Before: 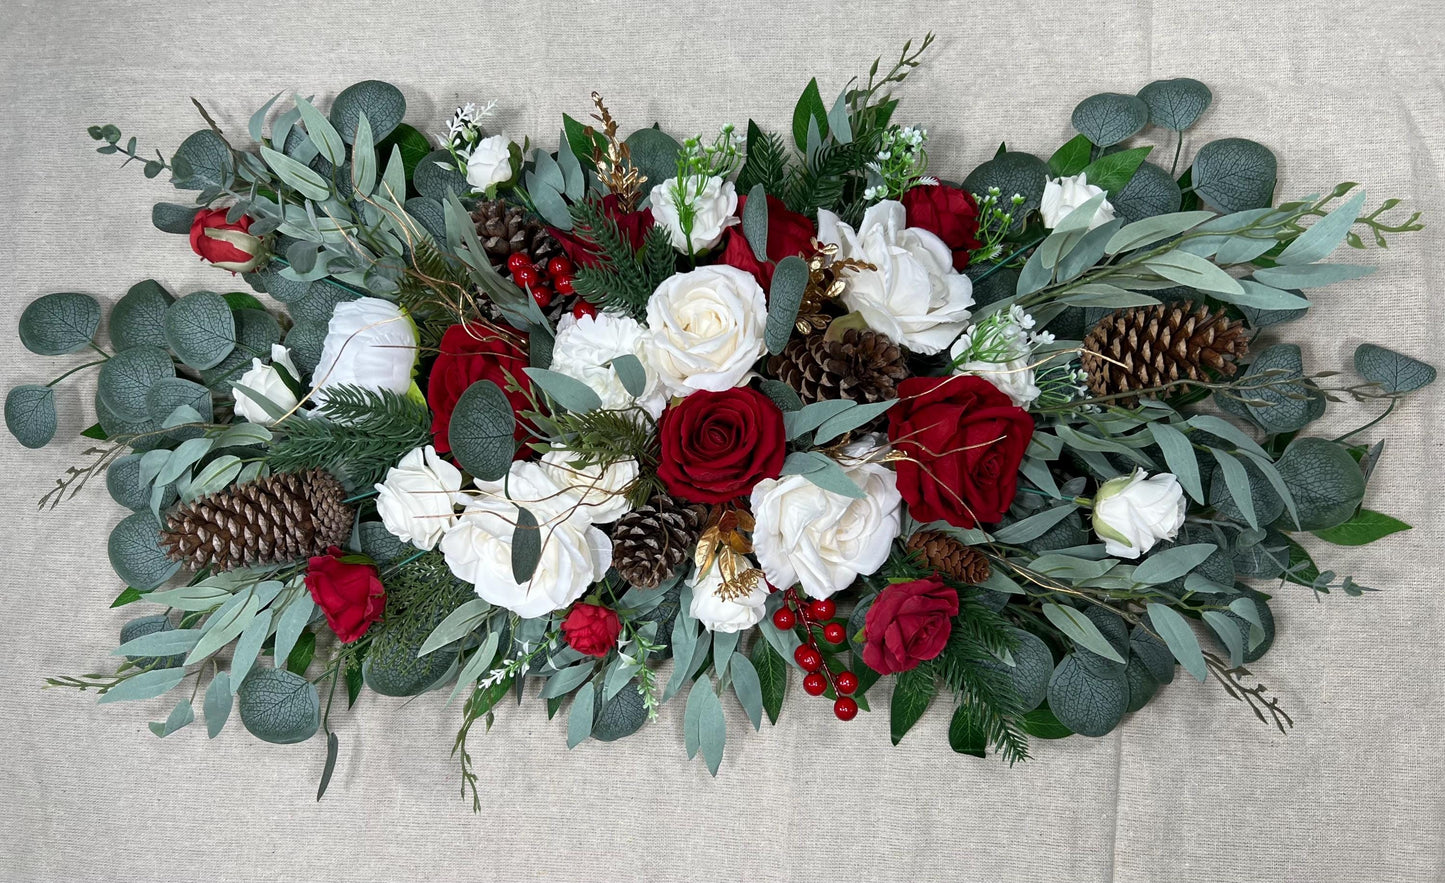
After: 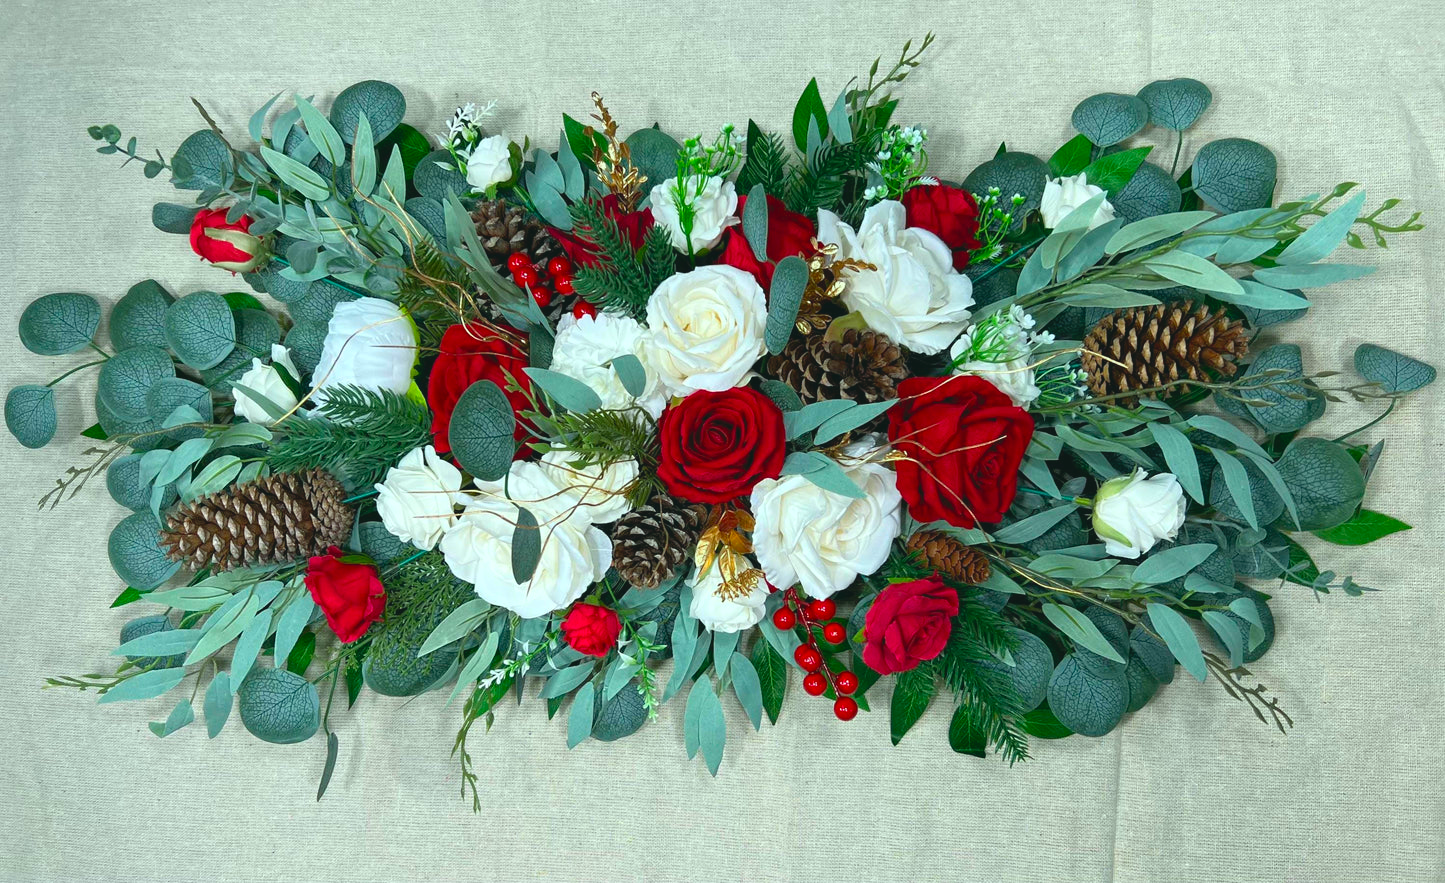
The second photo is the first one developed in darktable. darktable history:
levels: levels [0, 0.474, 0.947]
color correction: highlights a* -7.33, highlights b* 1.26, shadows a* -3.55, saturation 1.4
contrast brightness saturation: contrast -0.1, brightness 0.05, saturation 0.08
